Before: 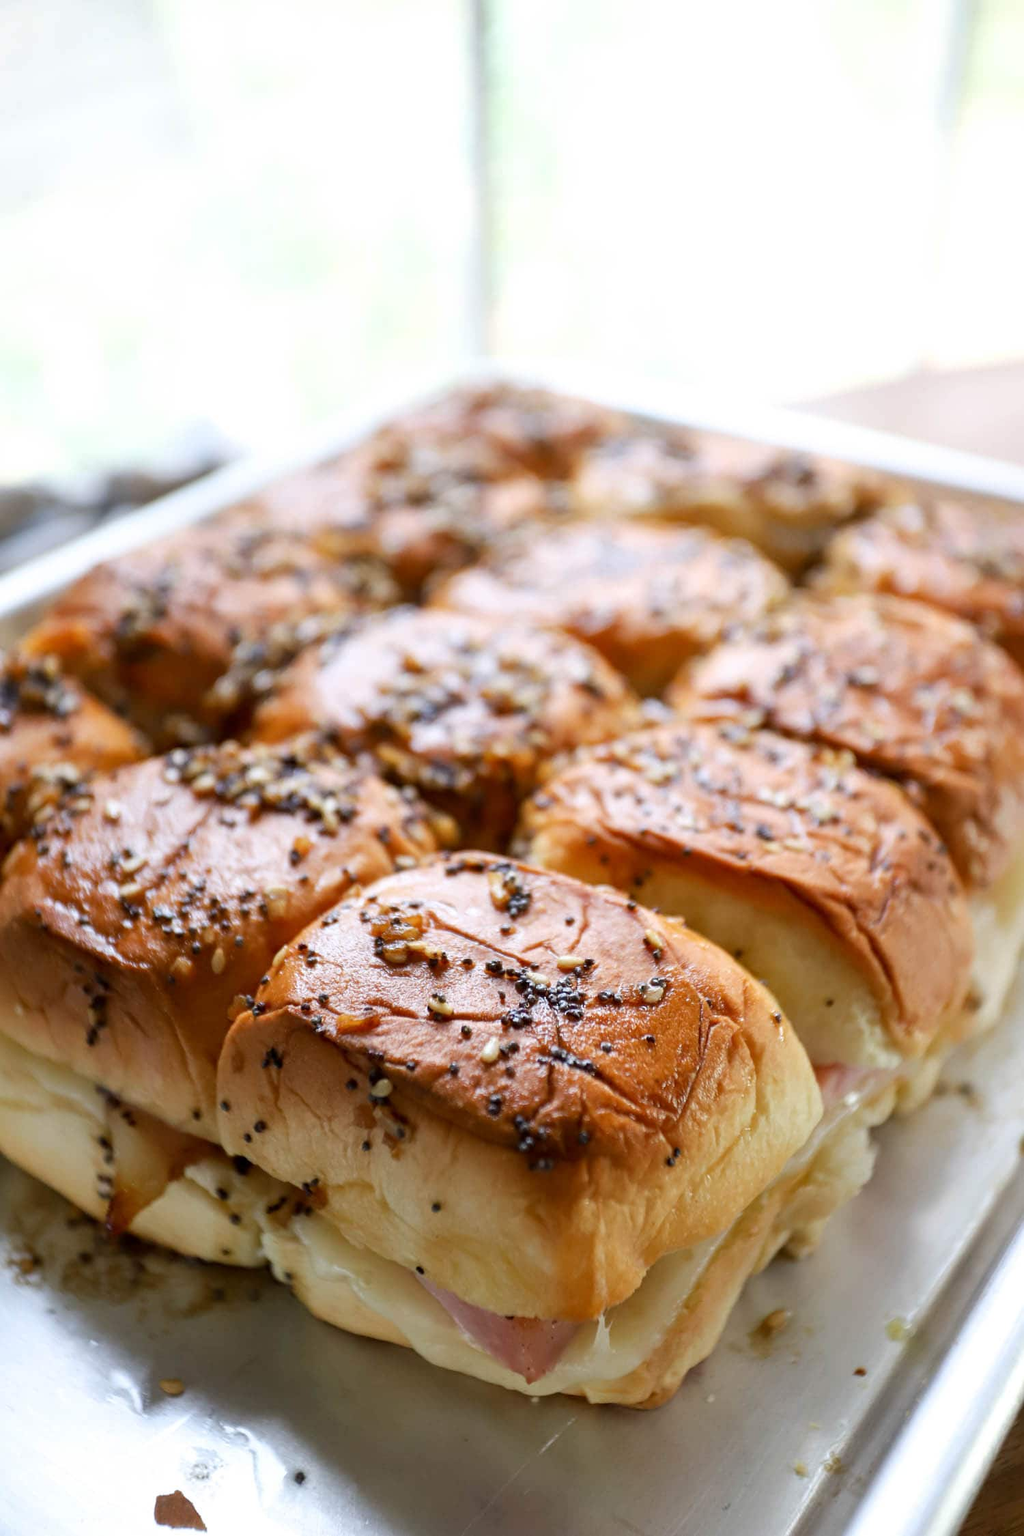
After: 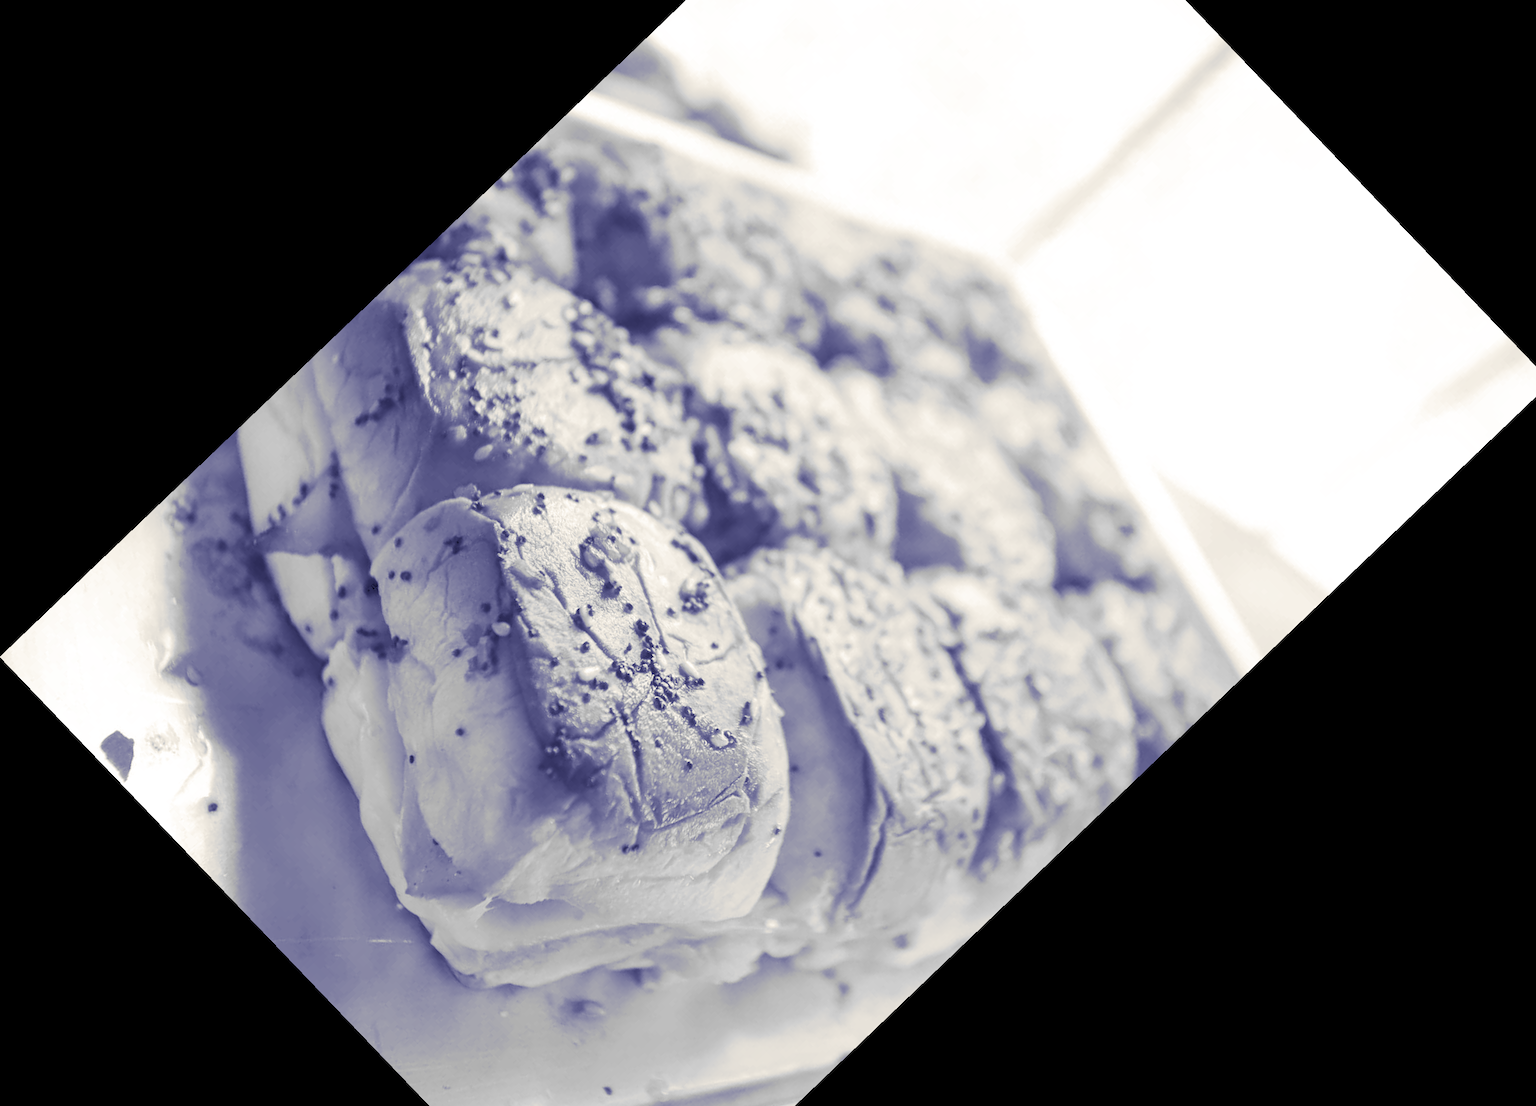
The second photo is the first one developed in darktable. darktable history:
split-toning: shadows › hue 242.67°, shadows › saturation 0.733, highlights › hue 45.33°, highlights › saturation 0.667, balance -53.304, compress 21.15%
tone curve: curves: ch0 [(0, 0) (0.003, 0.275) (0.011, 0.288) (0.025, 0.309) (0.044, 0.326) (0.069, 0.346) (0.1, 0.37) (0.136, 0.396) (0.177, 0.432) (0.224, 0.473) (0.277, 0.516) (0.335, 0.566) (0.399, 0.611) (0.468, 0.661) (0.543, 0.711) (0.623, 0.761) (0.709, 0.817) (0.801, 0.867) (0.898, 0.911) (1, 1)], preserve colors none
crop and rotate: angle -46.26°, top 16.234%, right 0.912%, bottom 11.704%
color contrast: green-magenta contrast 0, blue-yellow contrast 0
